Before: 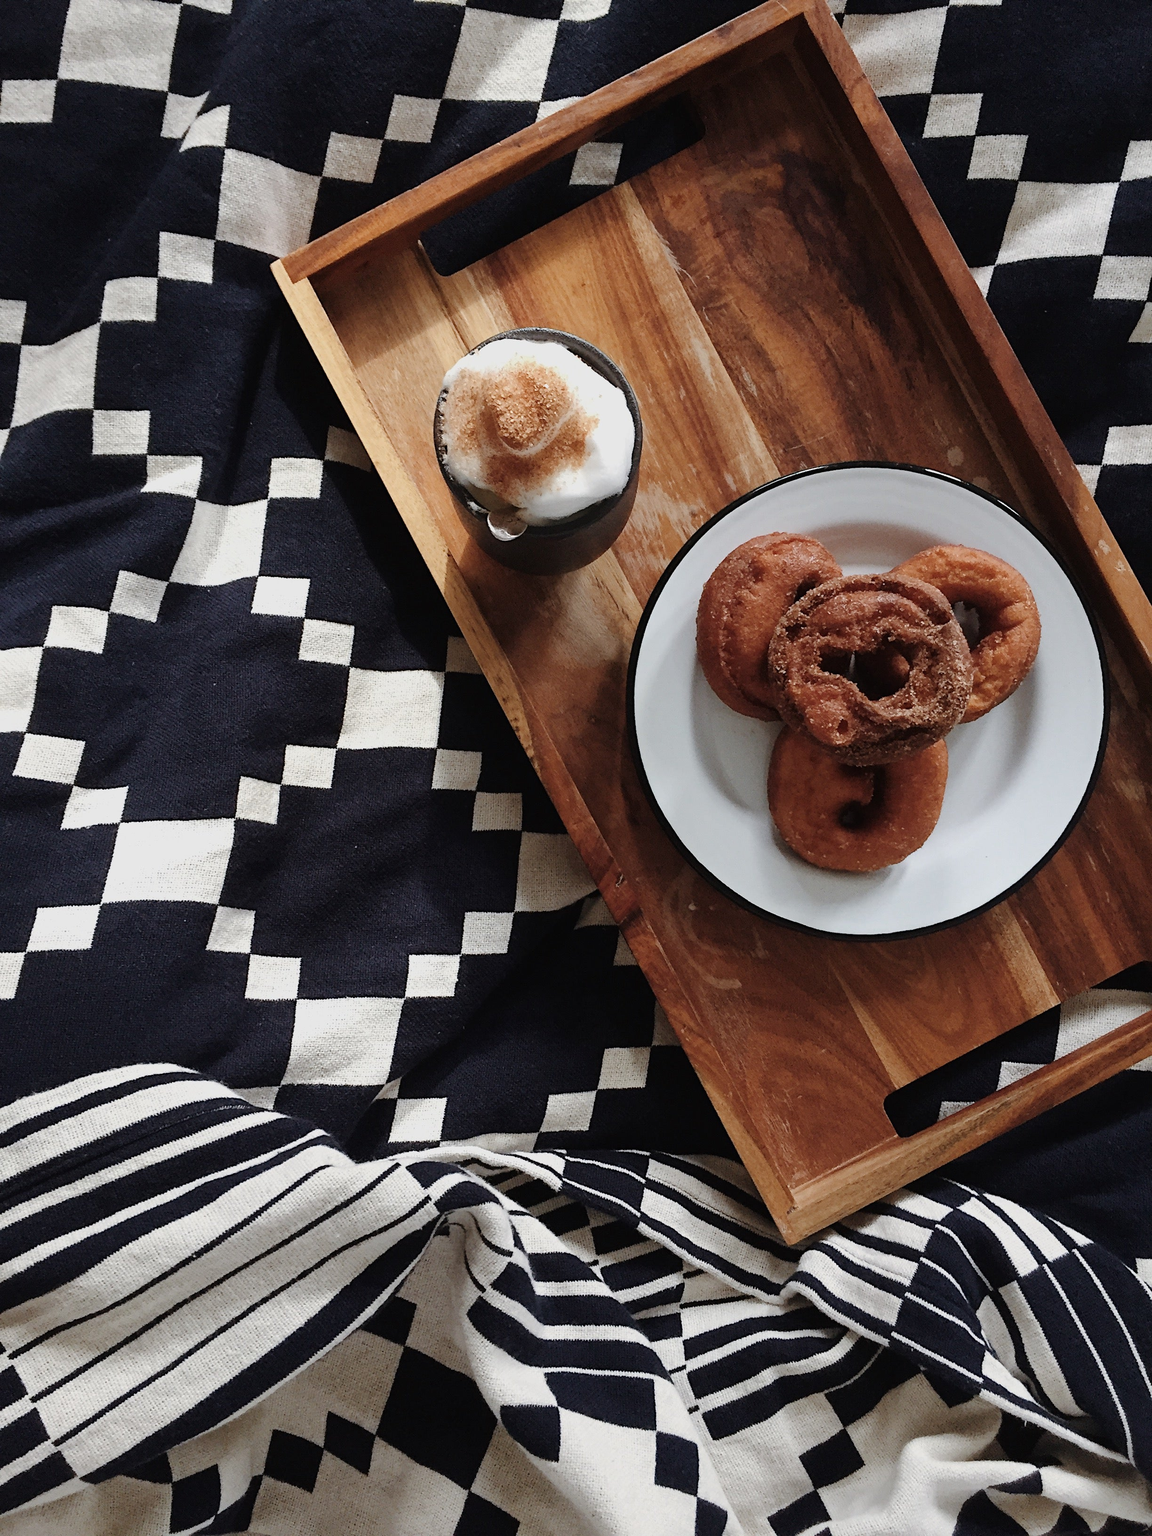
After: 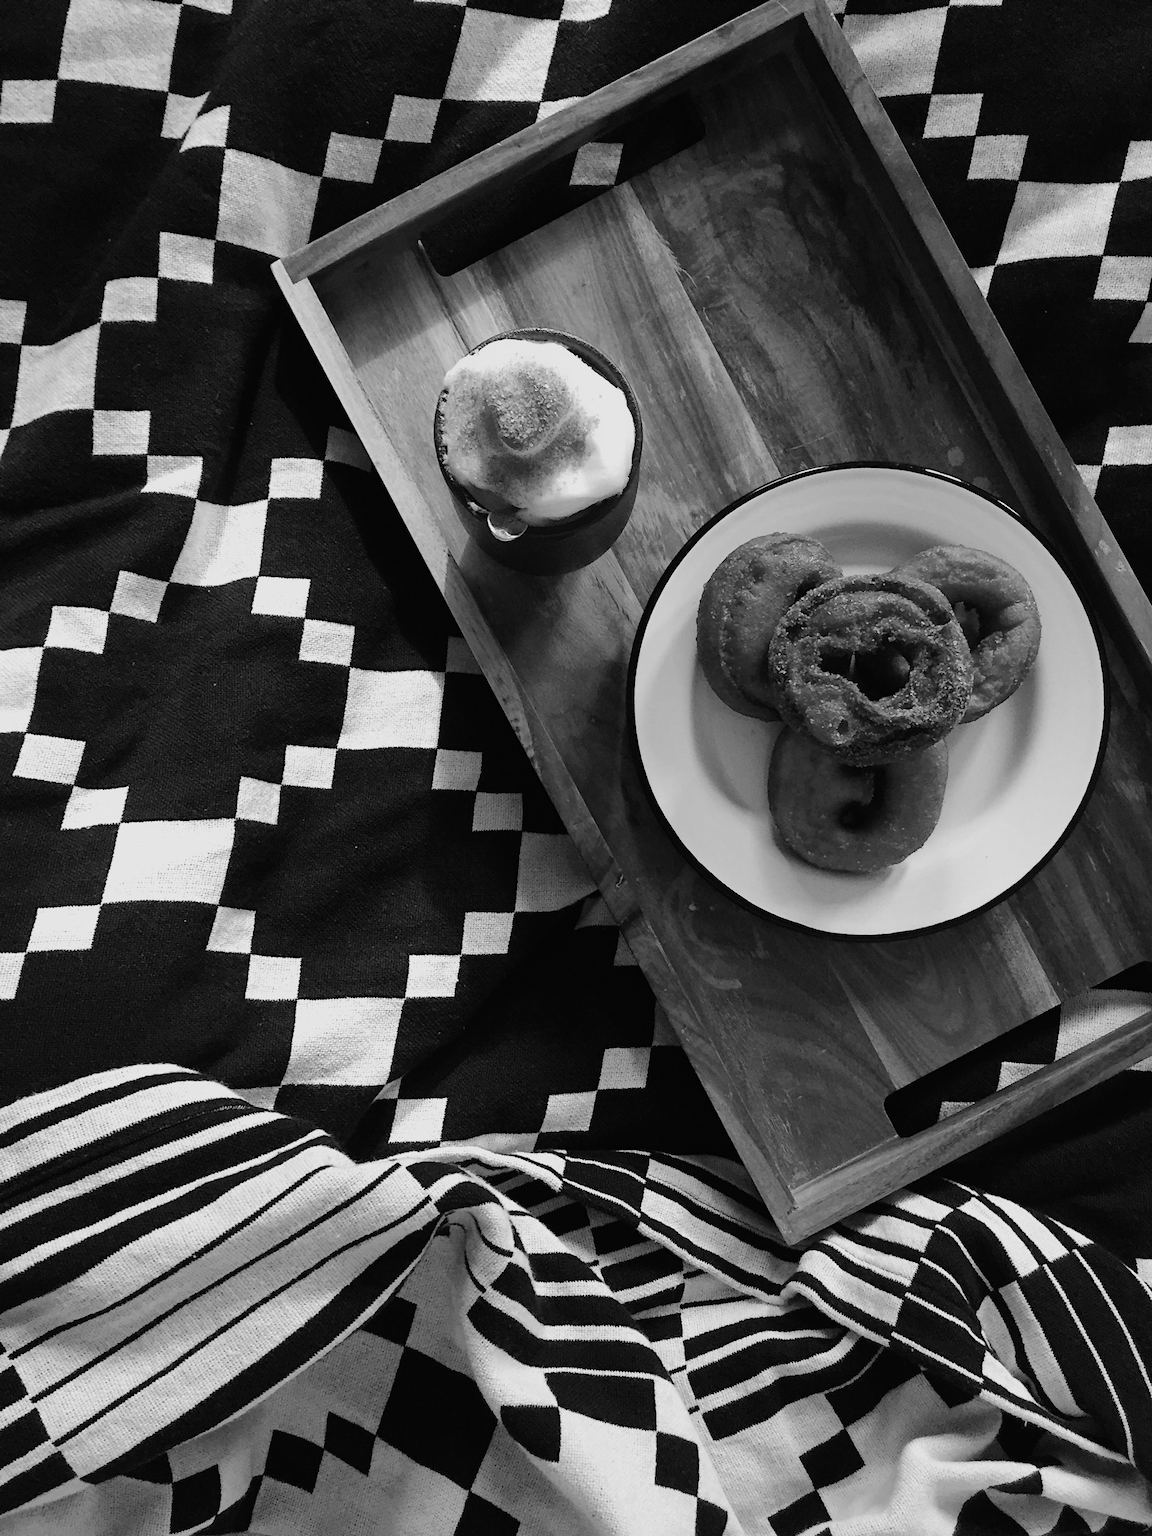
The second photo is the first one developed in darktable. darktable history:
monochrome: size 1
rgb levels: mode RGB, independent channels, levels [[0, 0.5, 1], [0, 0.521, 1], [0, 0.536, 1]]
